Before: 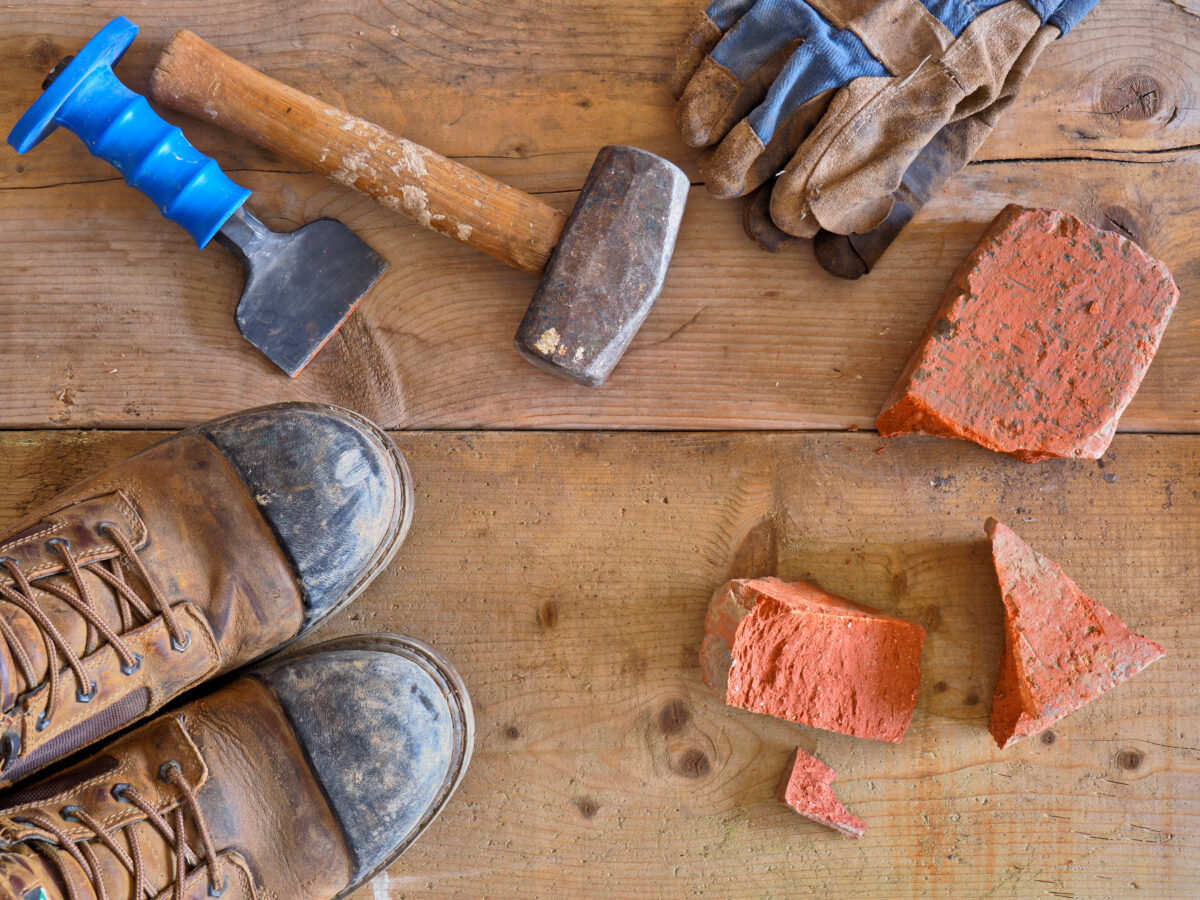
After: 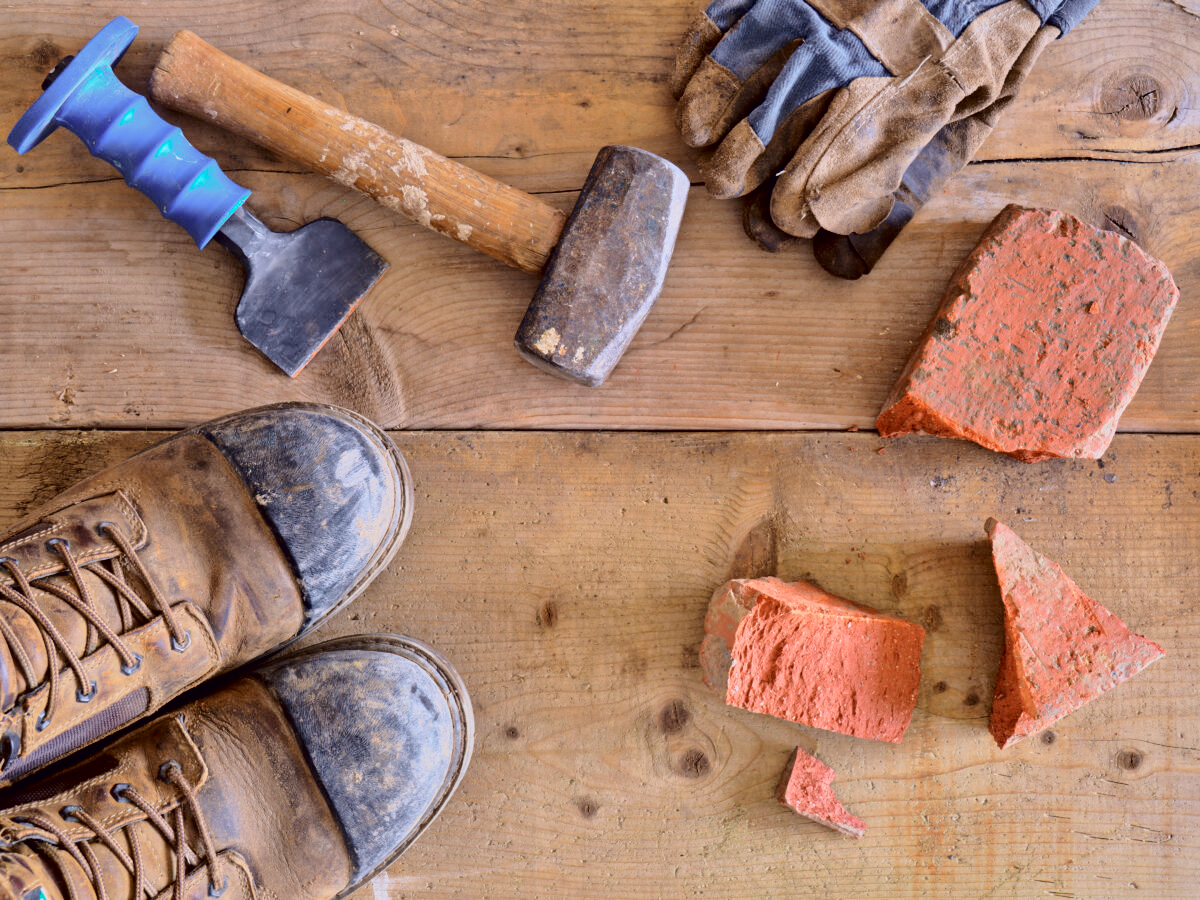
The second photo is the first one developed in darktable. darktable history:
tone curve: curves: ch0 [(0.003, 0.003) (0.104, 0.026) (0.236, 0.181) (0.401, 0.443) (0.495, 0.55) (0.625, 0.67) (0.819, 0.841) (0.96, 0.899)]; ch1 [(0, 0) (0.161, 0.092) (0.37, 0.302) (0.424, 0.402) (0.45, 0.466) (0.495, 0.51) (0.573, 0.571) (0.638, 0.641) (0.751, 0.741) (1, 1)]; ch2 [(0, 0) (0.352, 0.403) (0.466, 0.443) (0.524, 0.526) (0.56, 0.556) (1, 1)], color space Lab, independent channels, preserve colors none
